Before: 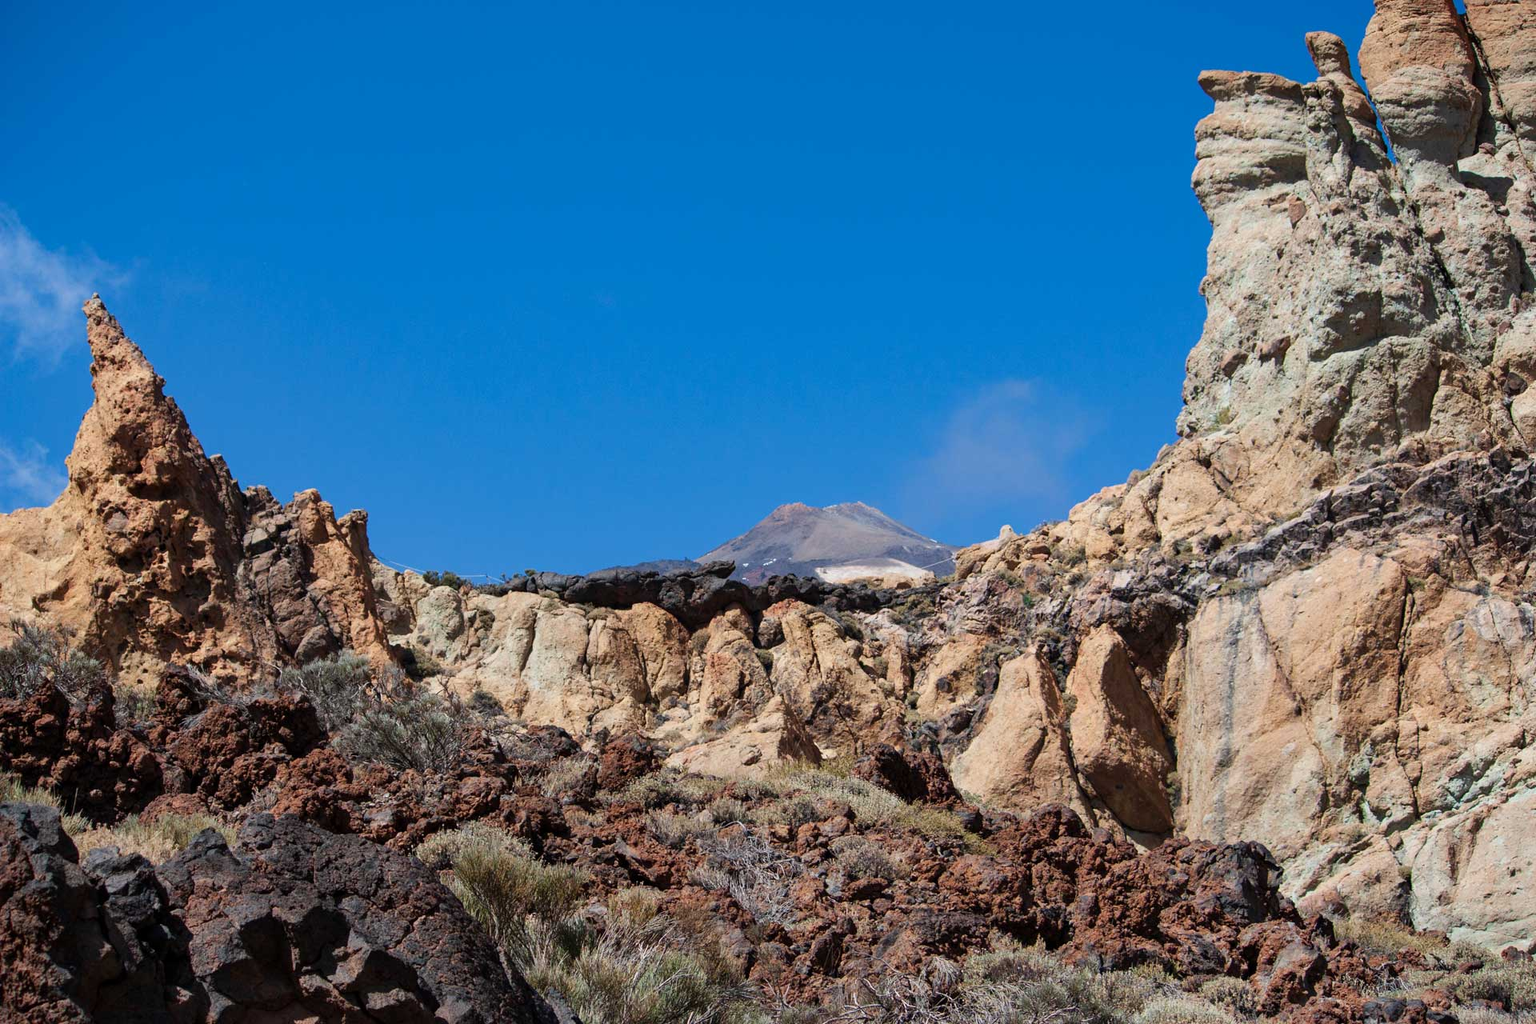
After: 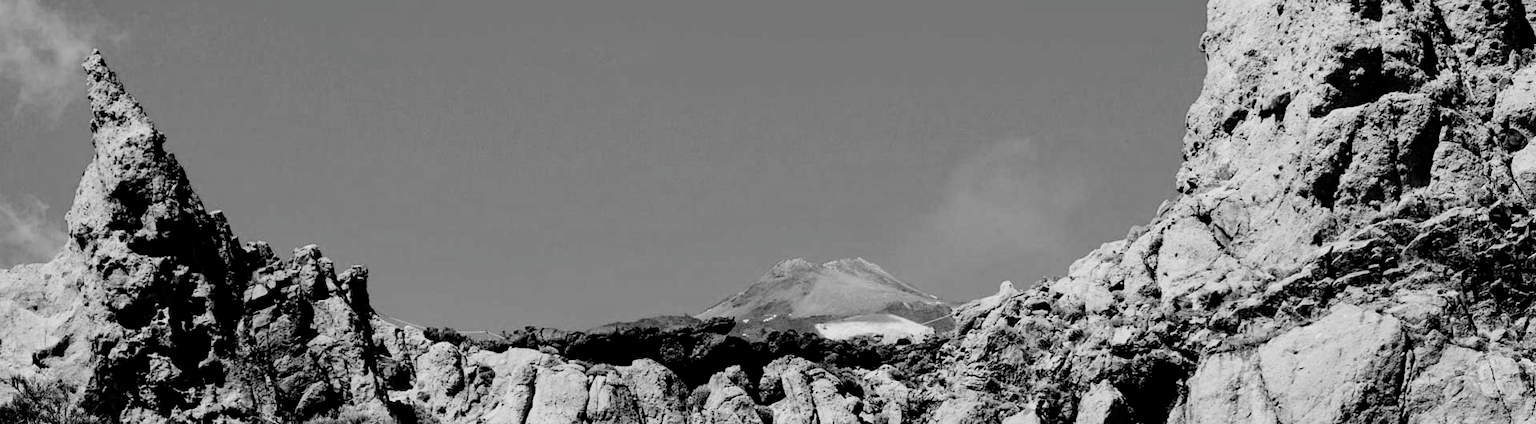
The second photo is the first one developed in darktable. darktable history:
filmic rgb: black relative exposure -5.1 EV, white relative exposure 3.99 EV, threshold 5.98 EV, hardness 2.9, contrast 1.386, highlights saturation mix -30.53%, enable highlight reconstruction true
exposure: black level correction 0.026, exposure 0.186 EV, compensate exposure bias true, compensate highlight preservation false
contrast brightness saturation: saturation -0.998
crop and rotate: top 23.866%, bottom 34.625%
